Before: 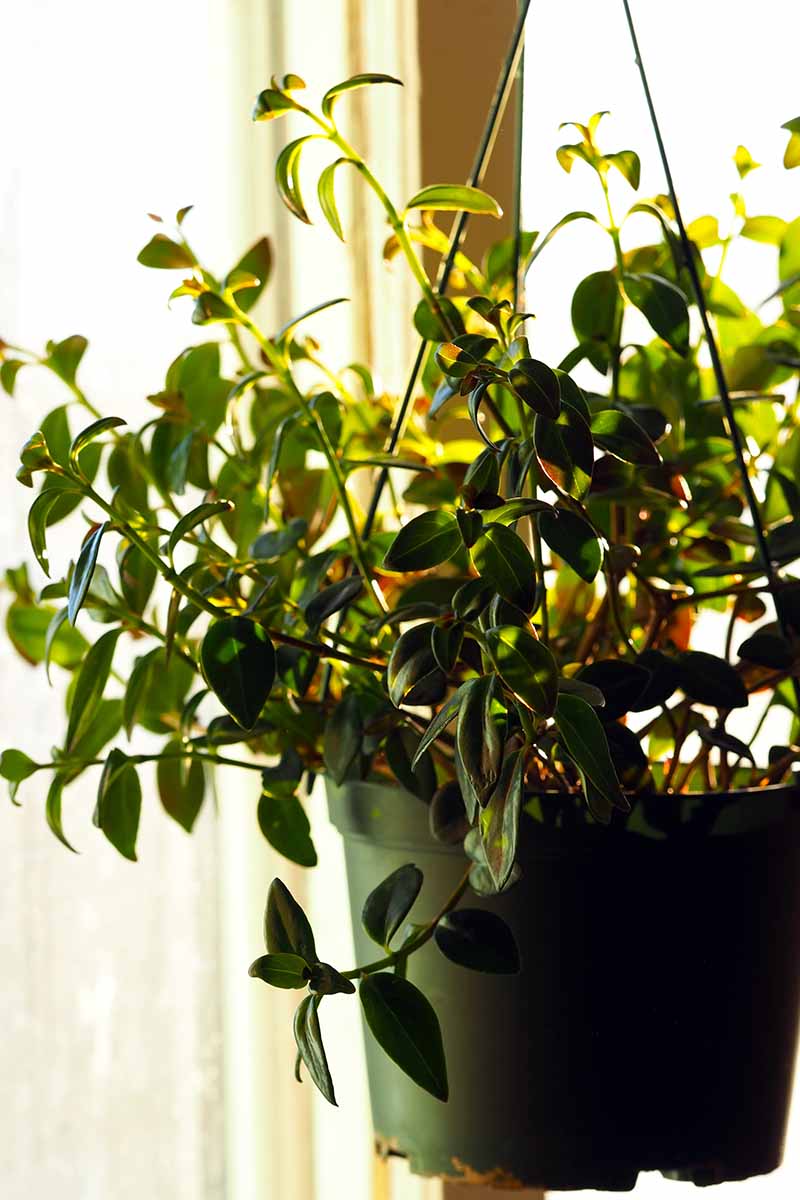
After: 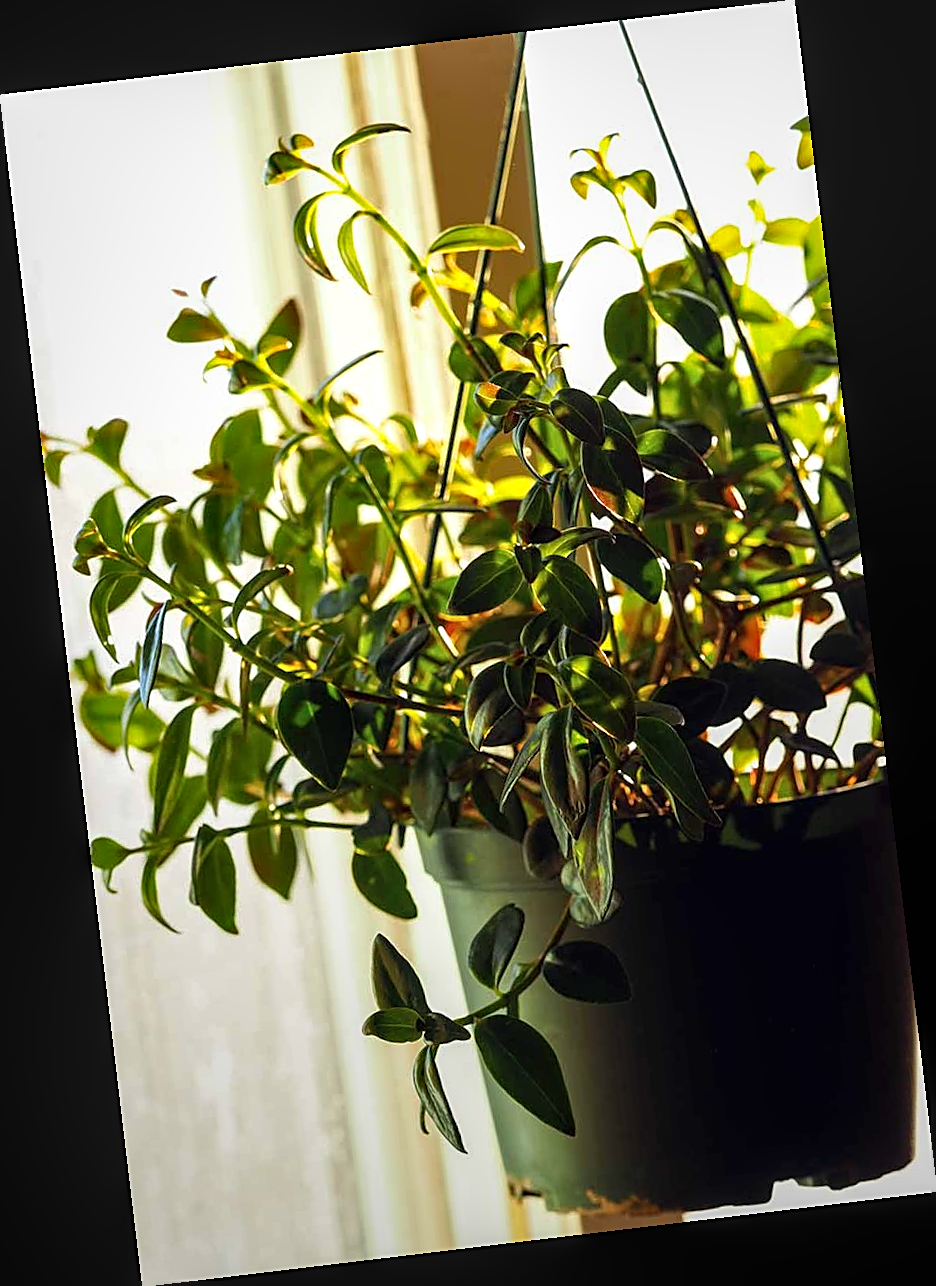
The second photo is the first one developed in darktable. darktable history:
rotate and perspective: rotation -6.83°, automatic cropping off
sharpen: on, module defaults
graduated density: rotation -180°, offset 24.95
exposure: exposure 0.128 EV, compensate highlight preservation false
local contrast: on, module defaults
